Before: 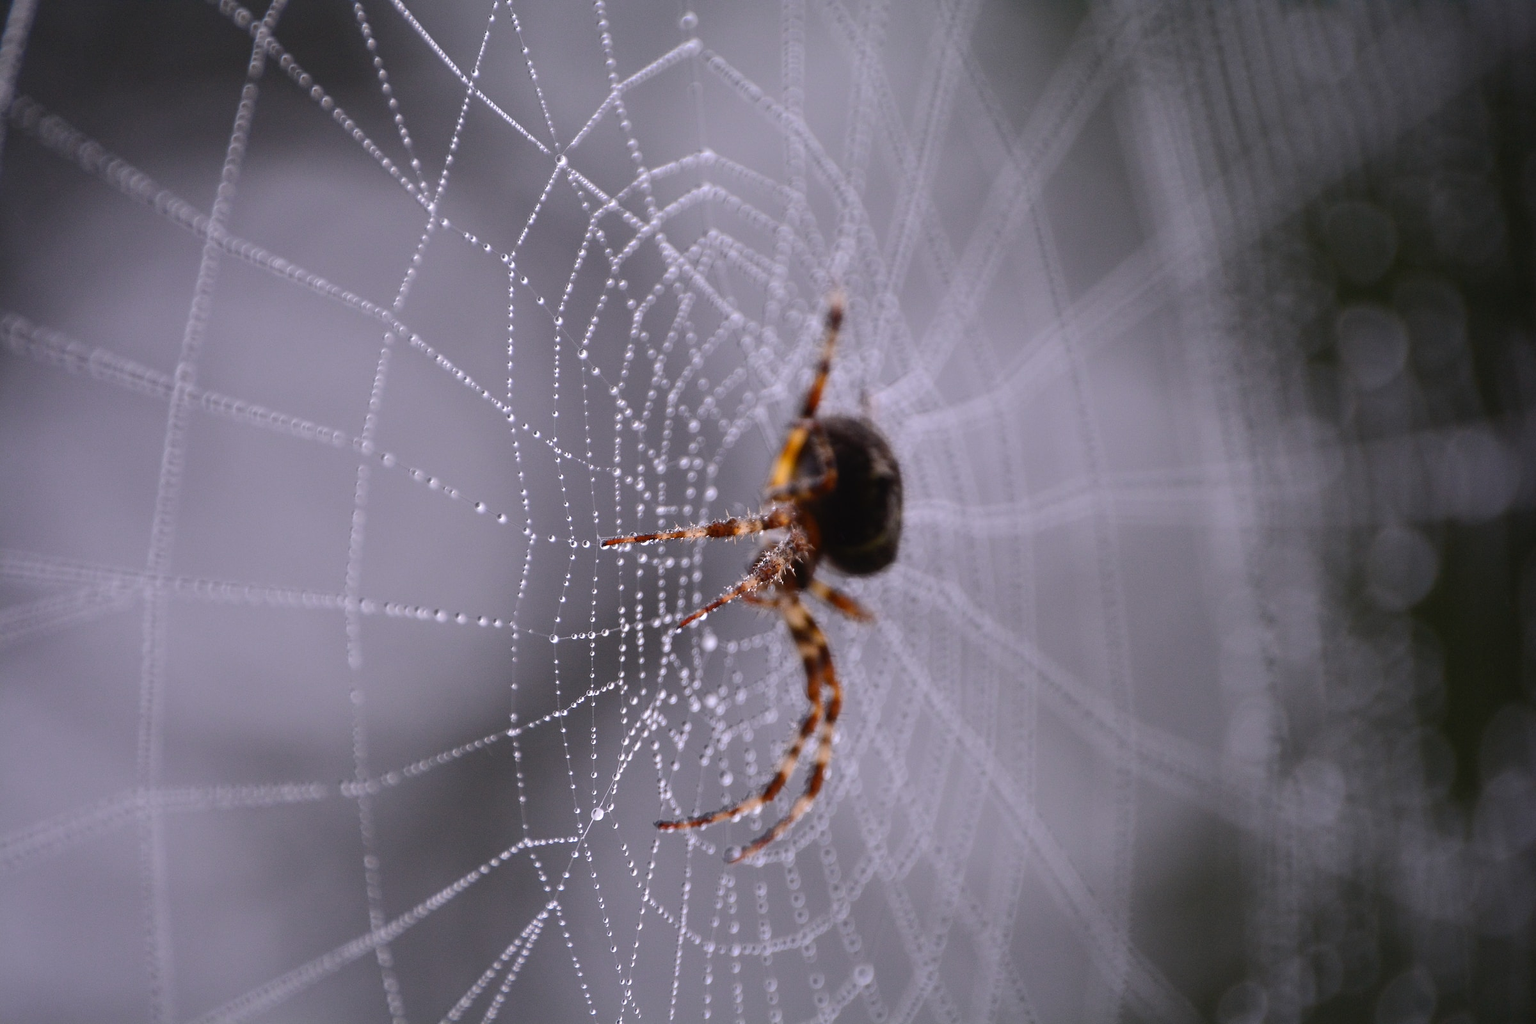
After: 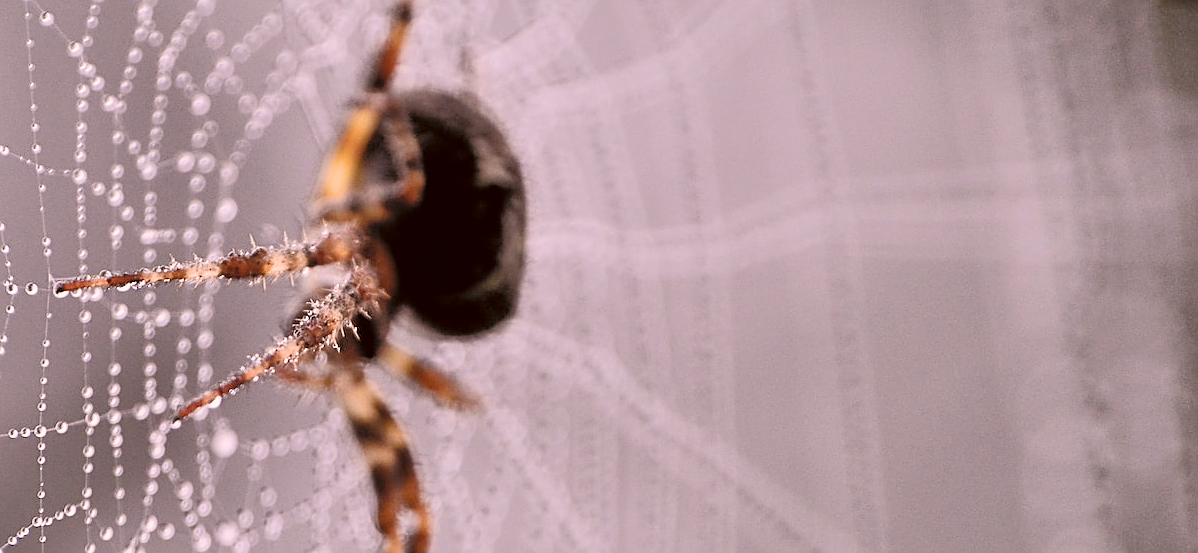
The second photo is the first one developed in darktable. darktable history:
tone equalizer: -8 EV 1.98 EV, -7 EV 1.99 EV, -6 EV 1.99 EV, -5 EV 1.99 EV, -4 EV 2 EV, -3 EV 1.49 EV, -2 EV 0.991 EV, -1 EV 0.514 EV
crop: left 36.853%, top 35.105%, right 13.189%, bottom 30.313%
color correction: highlights a* 10.21, highlights b* 9.71, shadows a* 8.68, shadows b* 8.66, saturation 0.805
filmic rgb: black relative exposure -5 EV, white relative exposure 3.54 EV, hardness 3.19, contrast 1.394, highlights saturation mix -48.94%, color science v6 (2022)
sharpen: on, module defaults
color zones: curves: ch0 [(0, 0.5) (0.143, 0.5) (0.286, 0.5) (0.429, 0.504) (0.571, 0.5) (0.714, 0.509) (0.857, 0.5) (1, 0.5)]; ch1 [(0, 0.425) (0.143, 0.425) (0.286, 0.375) (0.429, 0.405) (0.571, 0.5) (0.714, 0.47) (0.857, 0.425) (1, 0.435)]; ch2 [(0, 0.5) (0.143, 0.5) (0.286, 0.5) (0.429, 0.517) (0.571, 0.5) (0.714, 0.51) (0.857, 0.5) (1, 0.5)]
